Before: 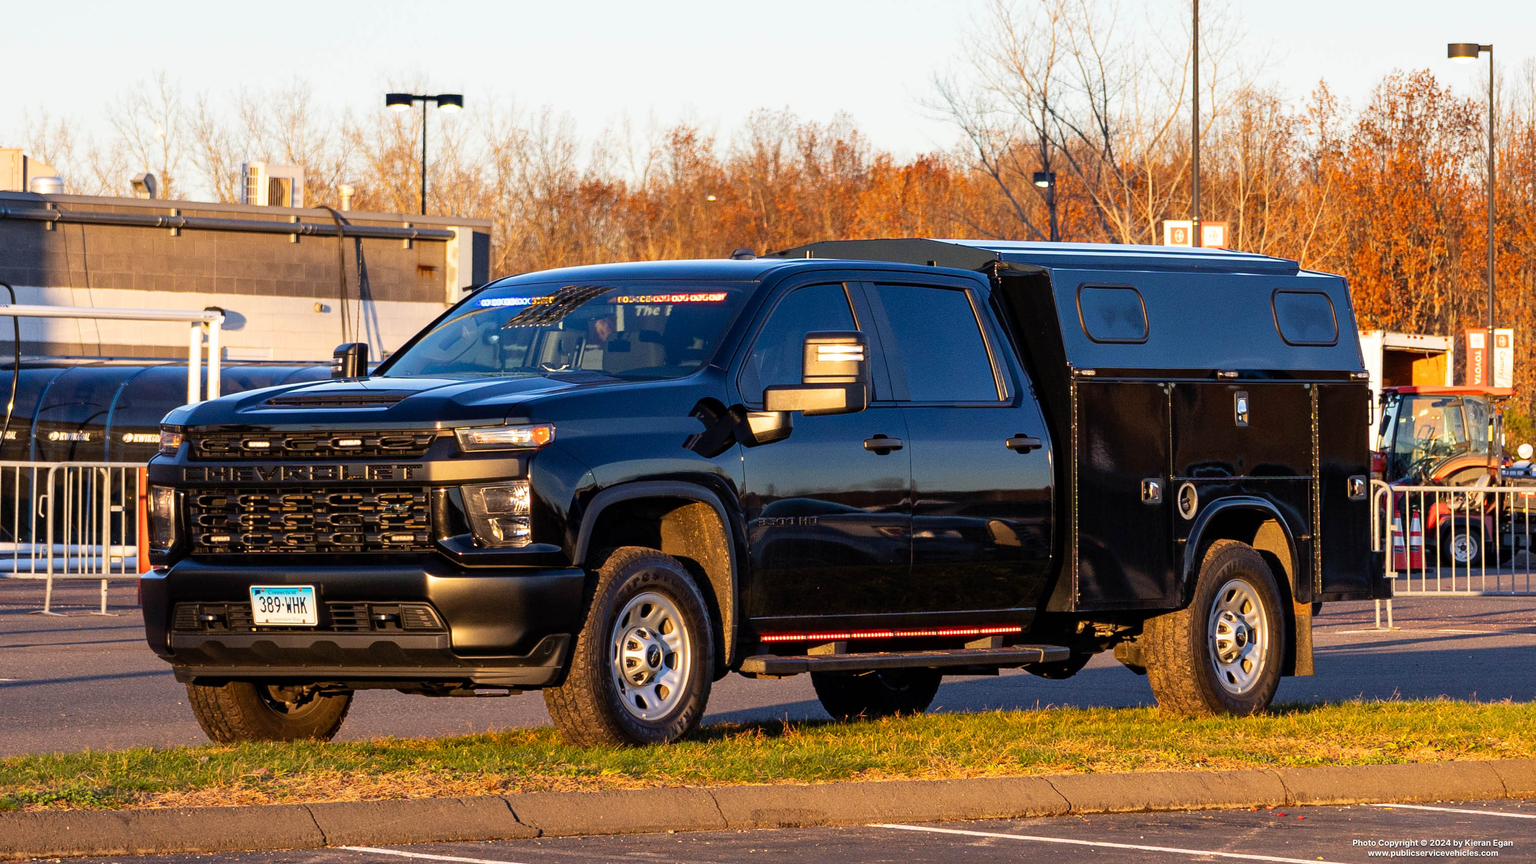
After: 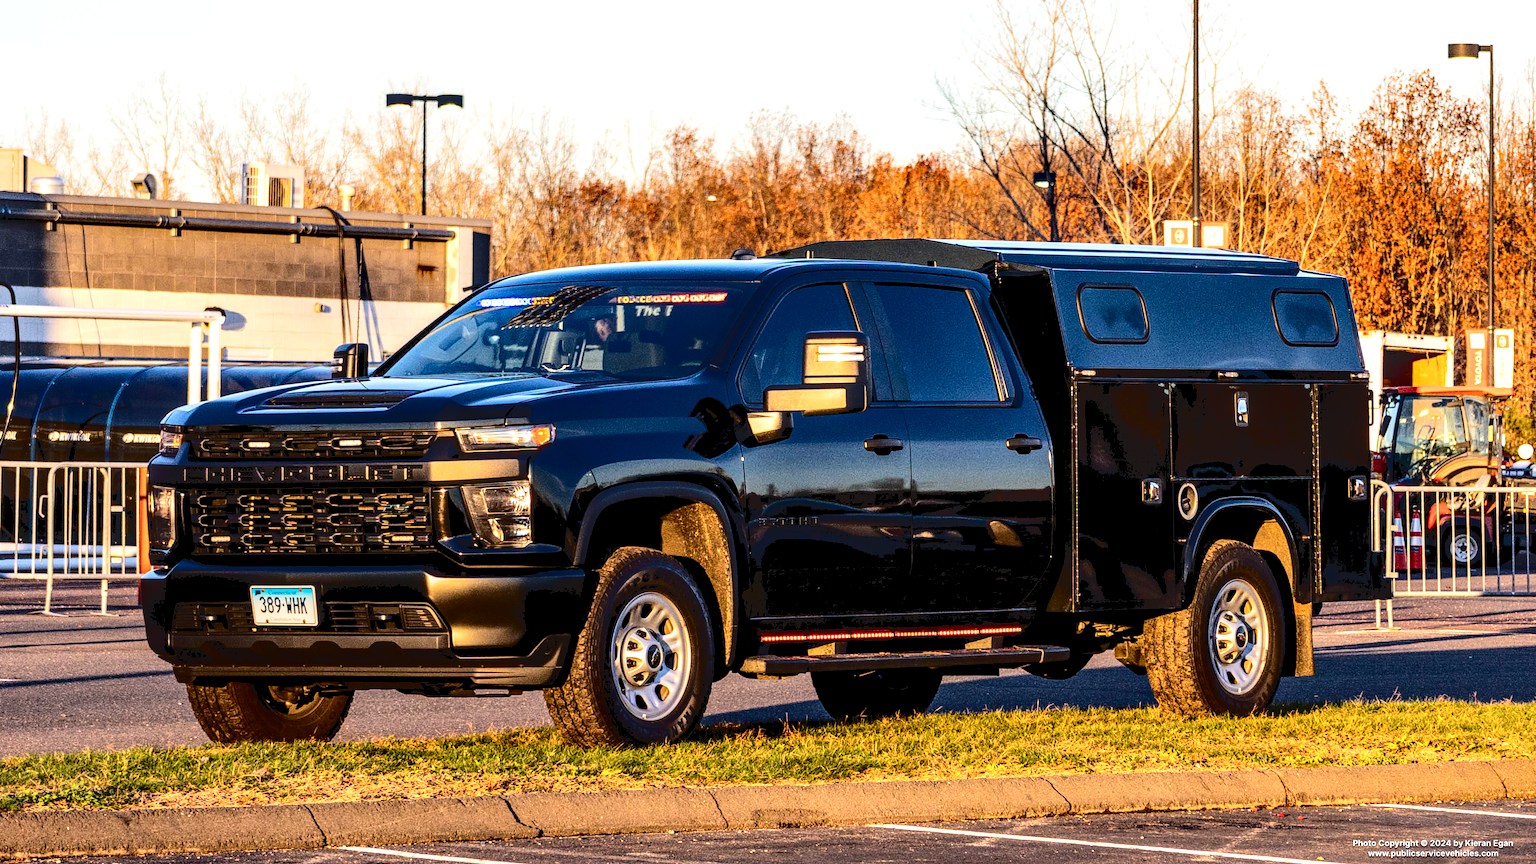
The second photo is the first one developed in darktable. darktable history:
exposure: black level correction 0.005, exposure 0.004 EV, compensate highlight preservation false
color balance rgb: highlights gain › luminance 14.488%, global offset › hue 169.04°, perceptual saturation grading › global saturation 0.256%, perceptual saturation grading › mid-tones 11.378%, global vibrance 20%
tone curve: curves: ch0 [(0, 0) (0.003, 0.084) (0.011, 0.084) (0.025, 0.084) (0.044, 0.084) (0.069, 0.085) (0.1, 0.09) (0.136, 0.1) (0.177, 0.119) (0.224, 0.144) (0.277, 0.205) (0.335, 0.298) (0.399, 0.417) (0.468, 0.525) (0.543, 0.631) (0.623, 0.72) (0.709, 0.8) (0.801, 0.867) (0.898, 0.934) (1, 1)], color space Lab, independent channels, preserve colors none
local contrast: detail 150%
